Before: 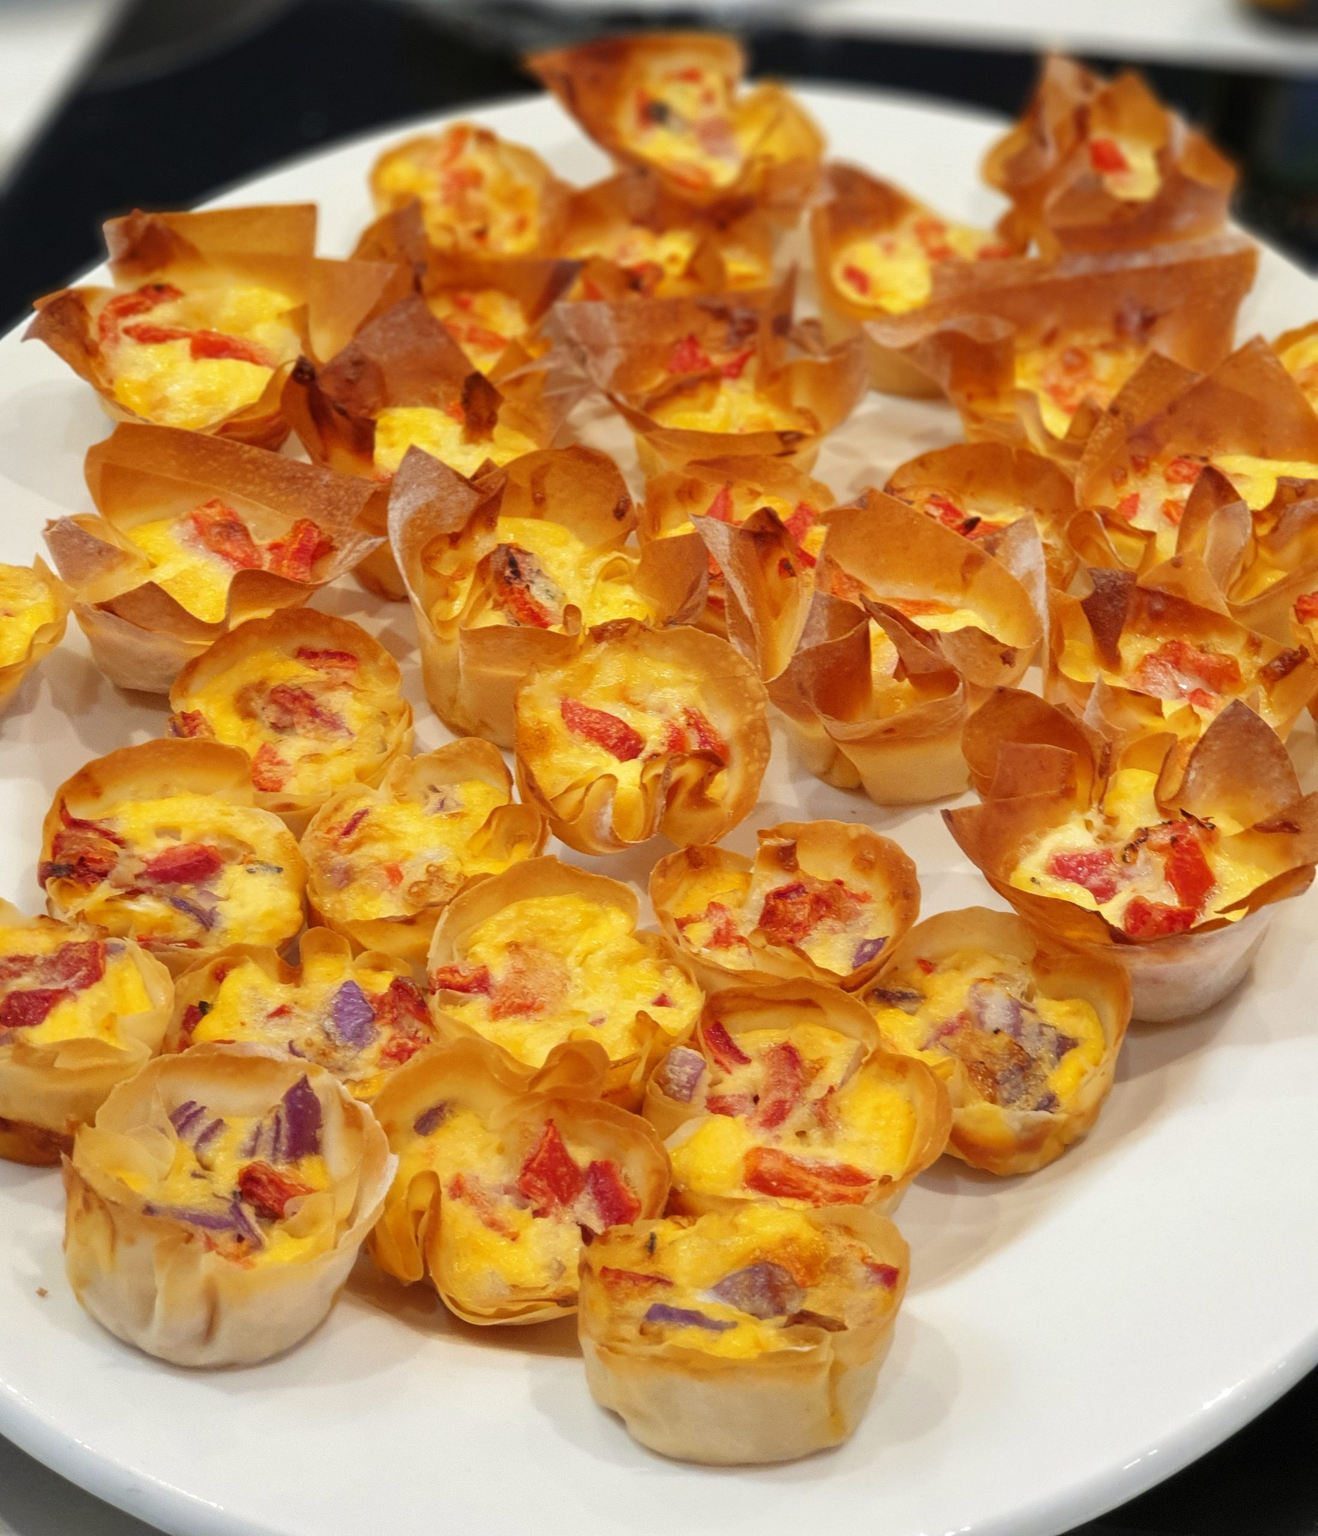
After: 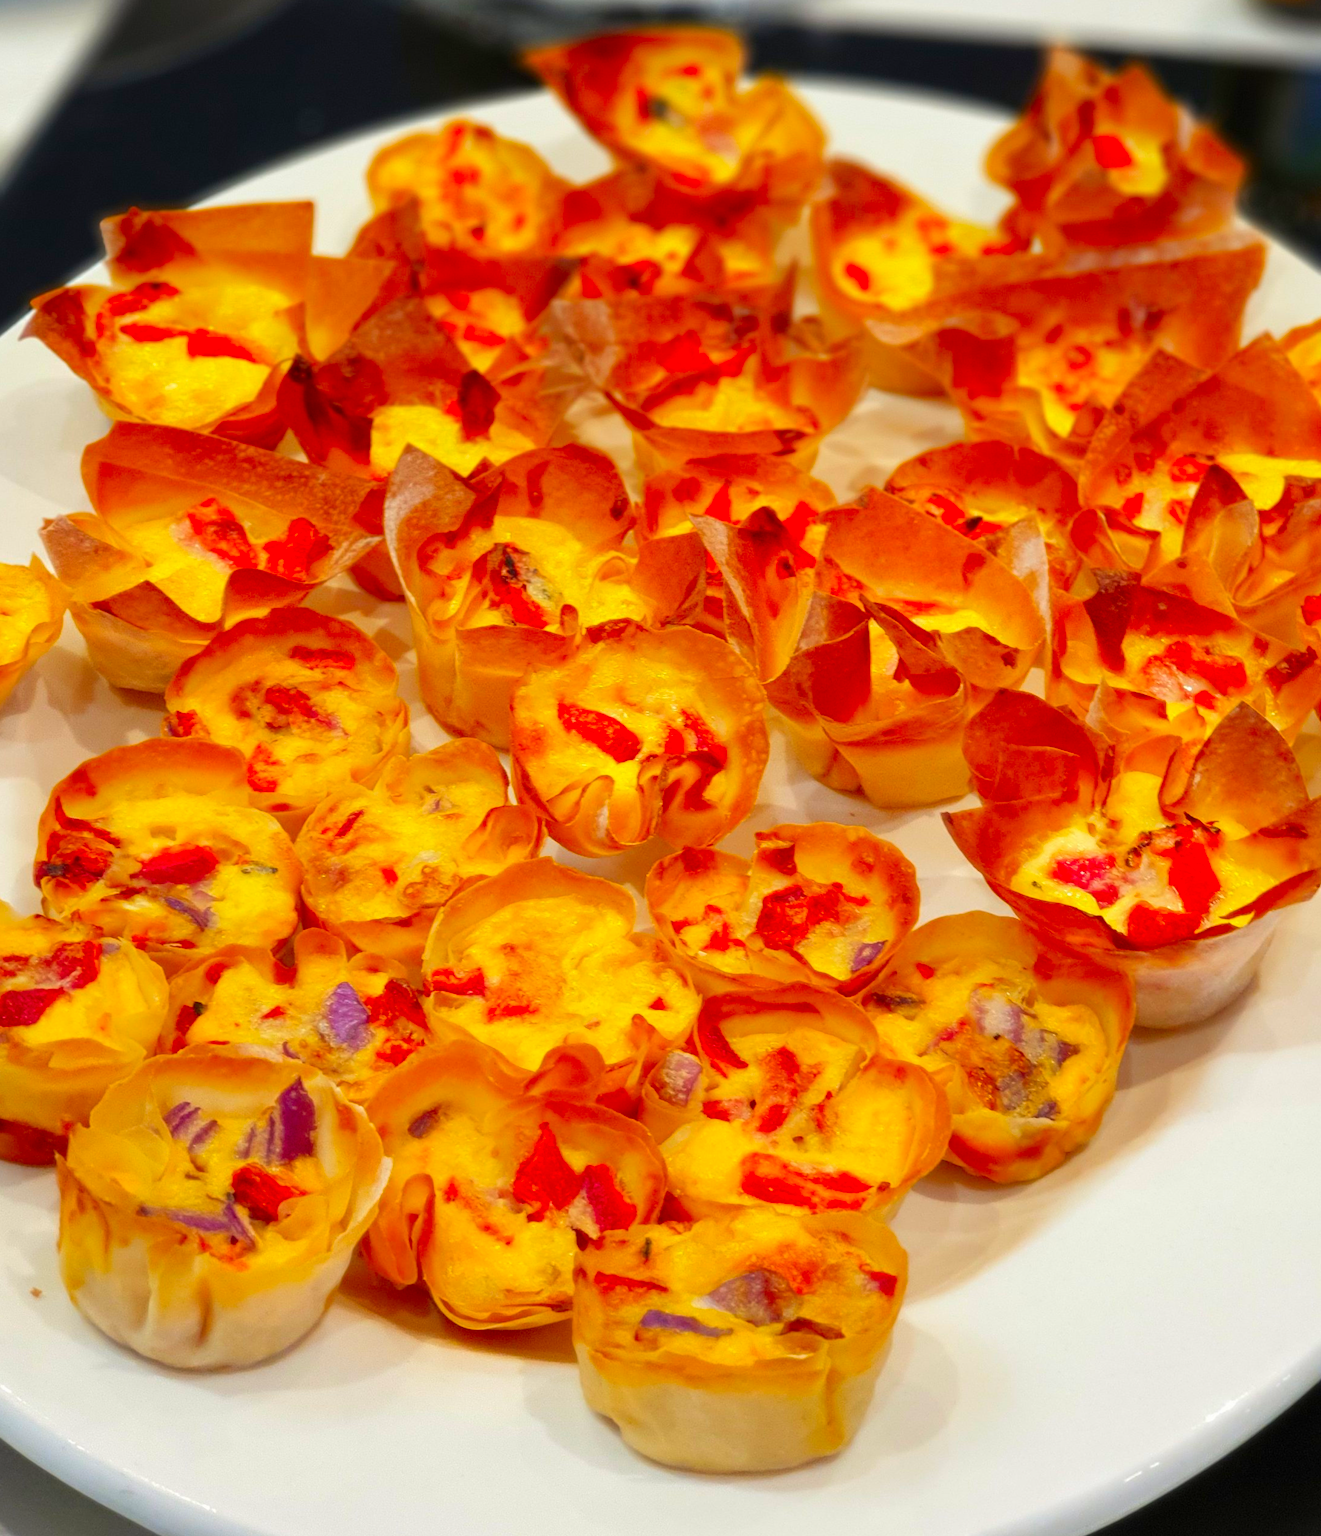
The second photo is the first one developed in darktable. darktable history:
rotate and perspective: rotation 0.192°, lens shift (horizontal) -0.015, crop left 0.005, crop right 0.996, crop top 0.006, crop bottom 0.99
haze removal: strength -0.1, adaptive false
color correction: saturation 1.8
